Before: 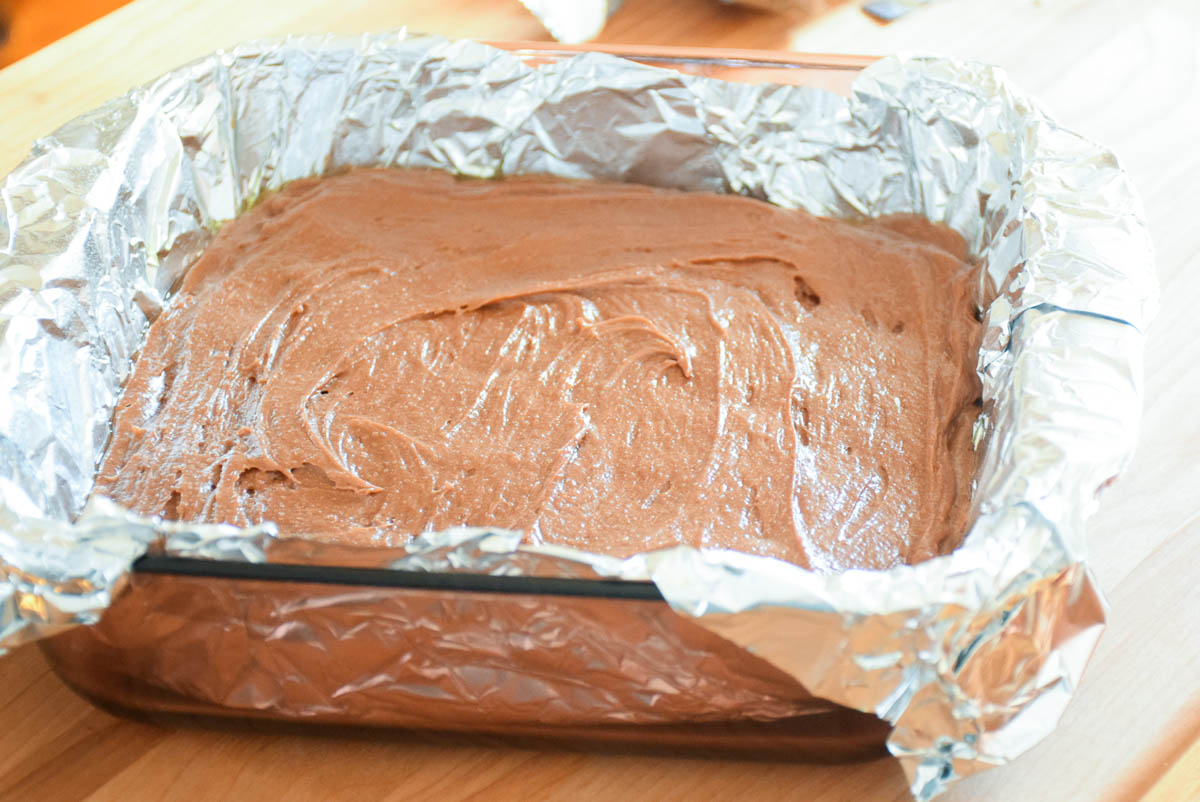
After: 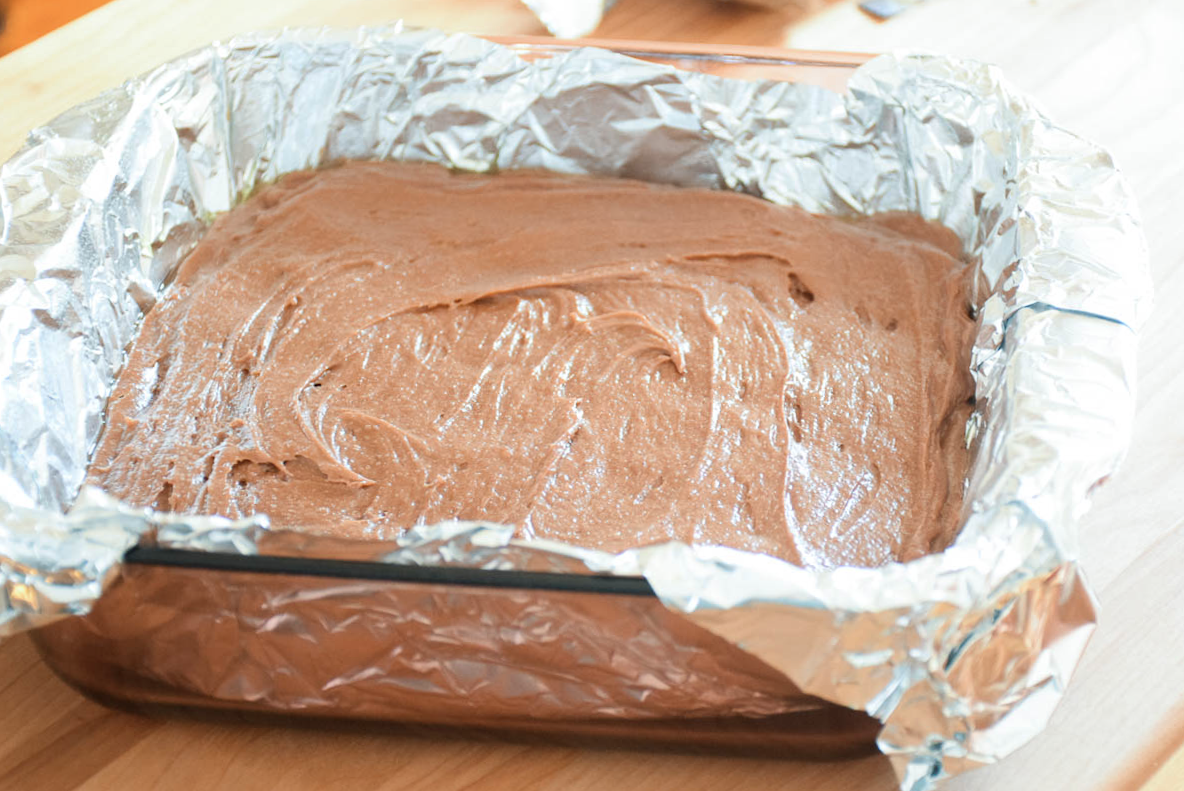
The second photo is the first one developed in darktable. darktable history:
crop and rotate: angle -0.5°
color zones: curves: ch0 [(0, 0.5) (0.143, 0.5) (0.286, 0.5) (0.429, 0.504) (0.571, 0.5) (0.714, 0.509) (0.857, 0.5) (1, 0.5)]; ch1 [(0, 0.425) (0.143, 0.425) (0.286, 0.375) (0.429, 0.405) (0.571, 0.5) (0.714, 0.47) (0.857, 0.425) (1, 0.435)]; ch2 [(0, 0.5) (0.143, 0.5) (0.286, 0.5) (0.429, 0.517) (0.571, 0.5) (0.714, 0.51) (0.857, 0.5) (1, 0.5)]
